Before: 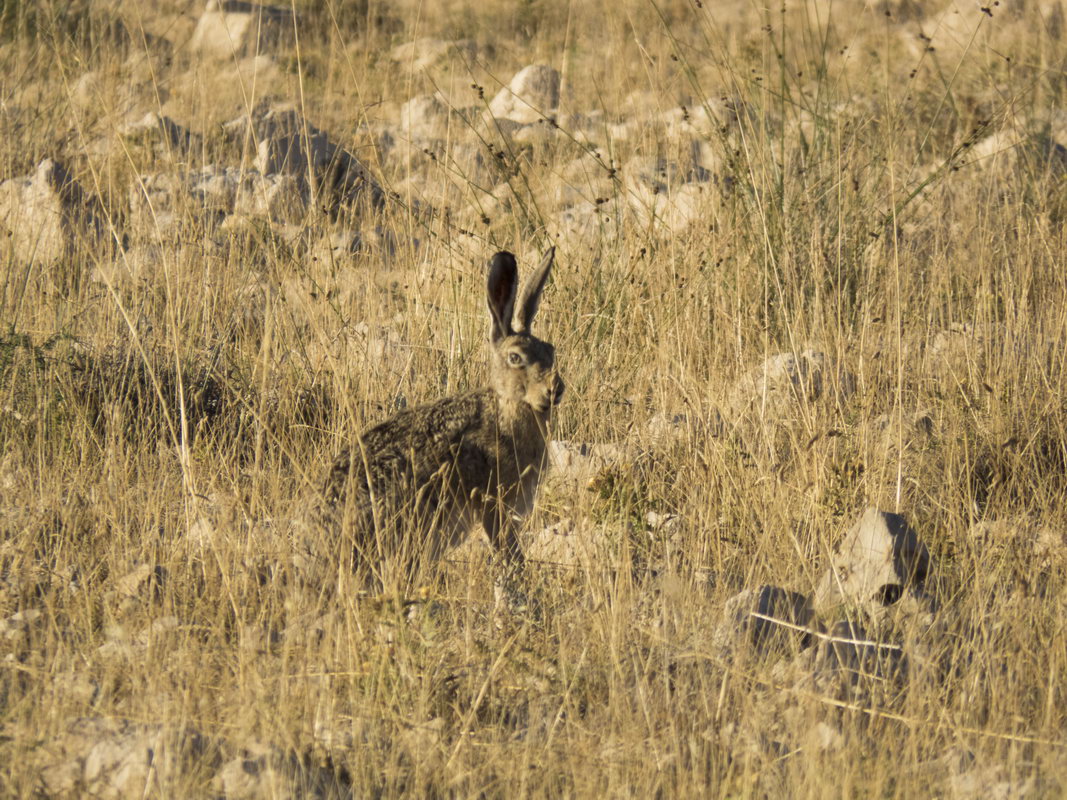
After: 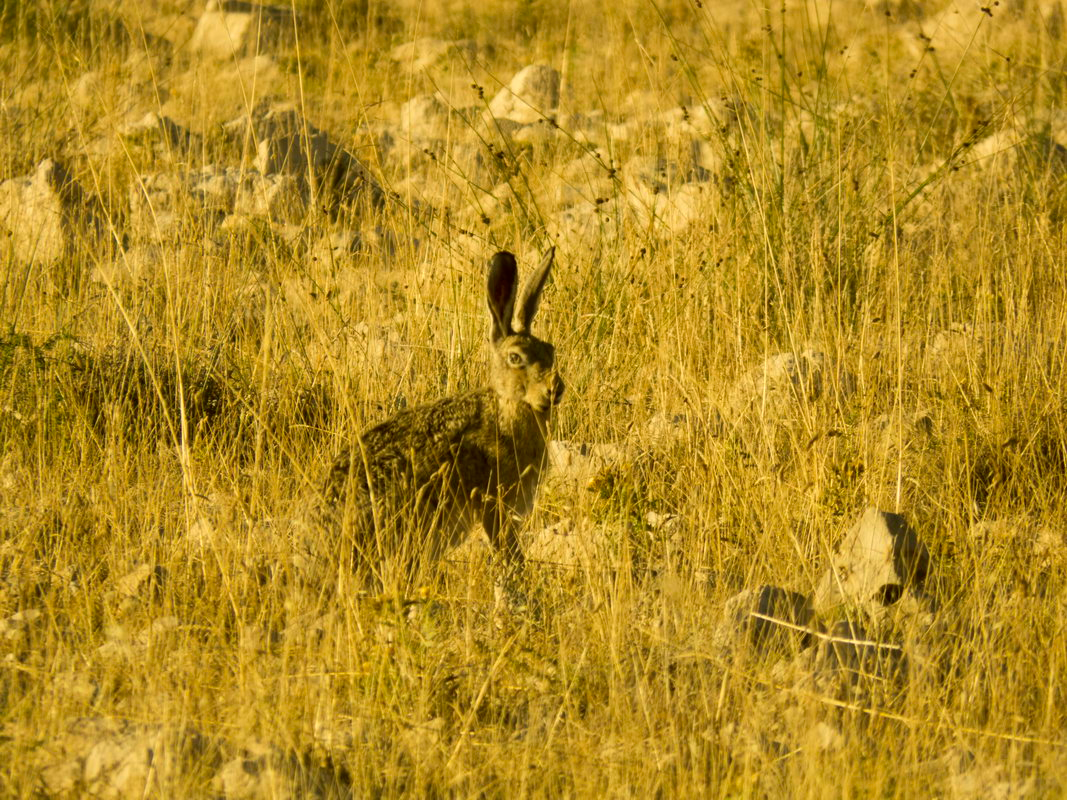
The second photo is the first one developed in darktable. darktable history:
color correction: highlights a* 0.133, highlights b* 29.7, shadows a* -0.294, shadows b* 21.87
